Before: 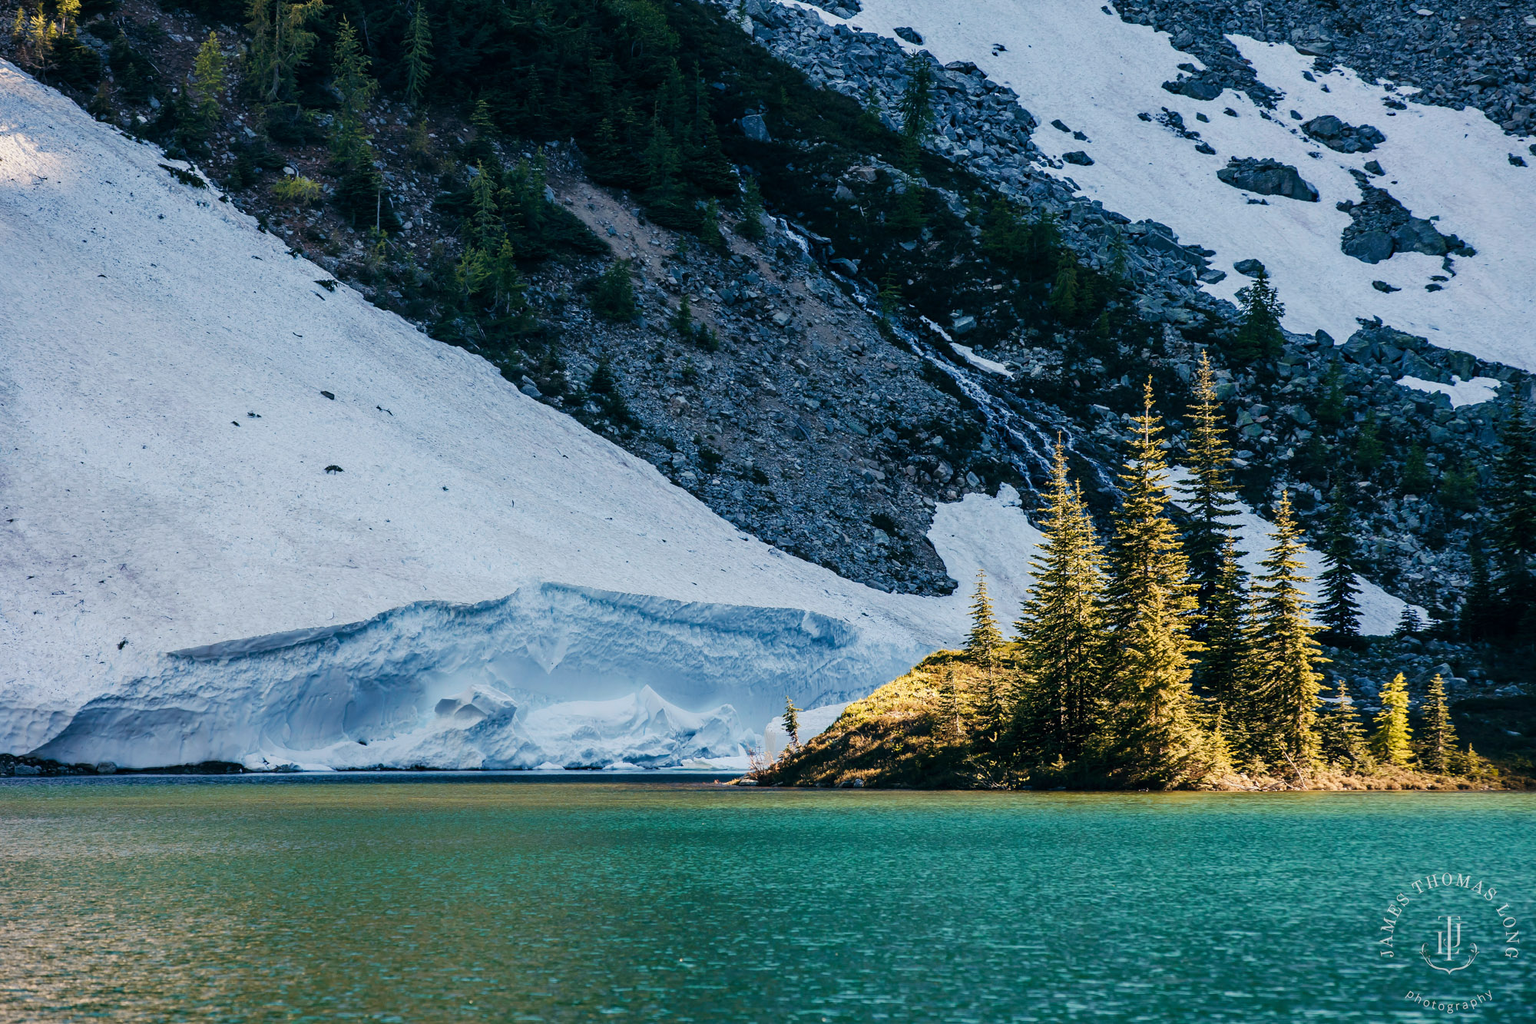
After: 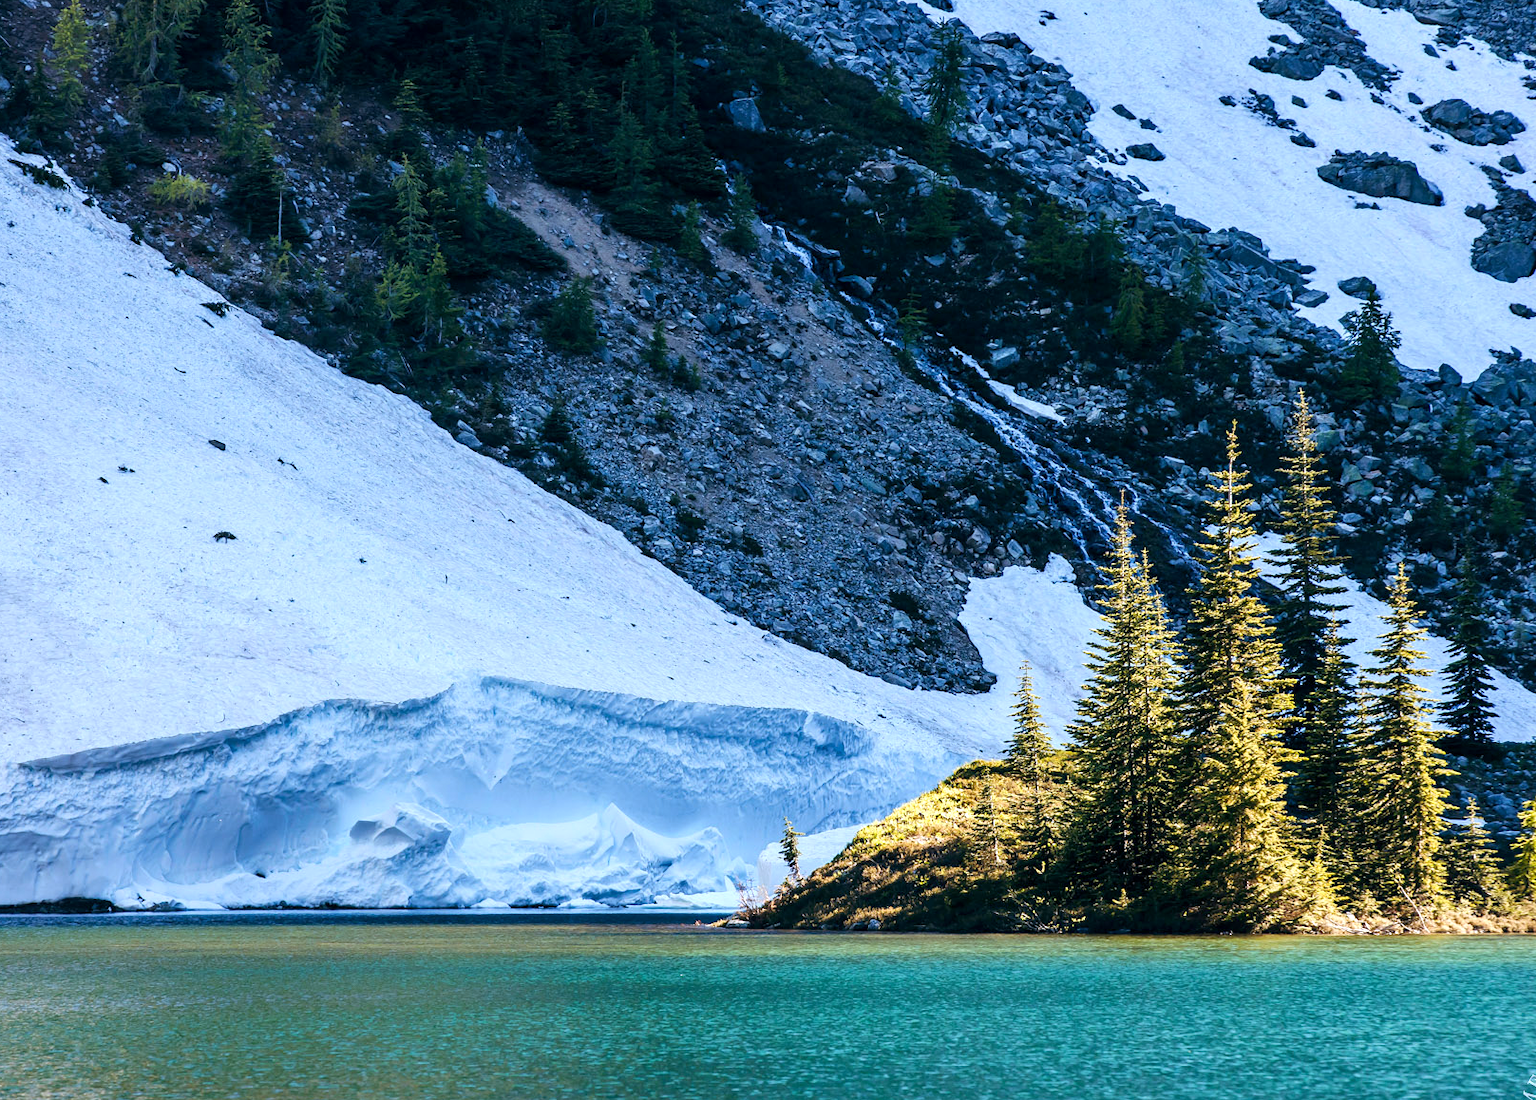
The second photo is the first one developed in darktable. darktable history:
exposure: black level correction 0.001, exposure 0.5 EV, compensate exposure bias true, compensate highlight preservation false
crop: left 9.929%, top 3.475%, right 9.188%, bottom 9.529%
white balance: red 0.931, blue 1.11
